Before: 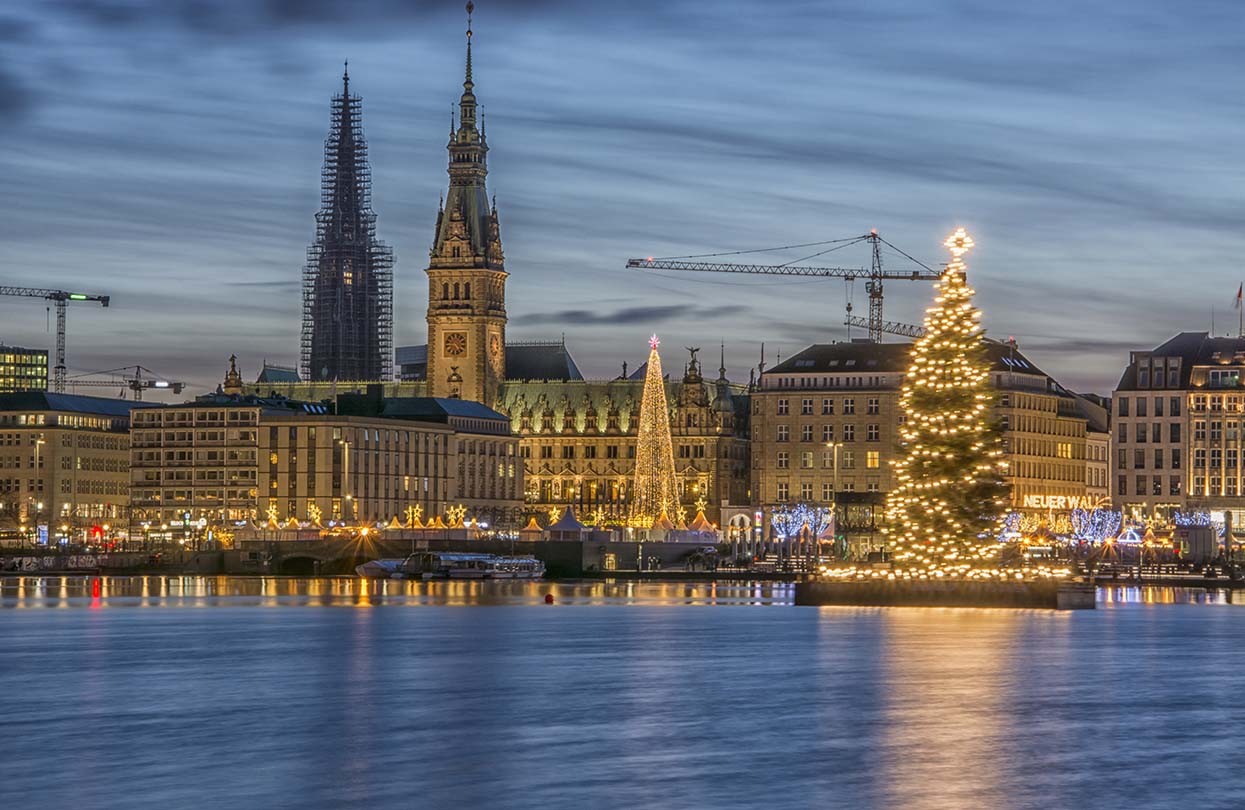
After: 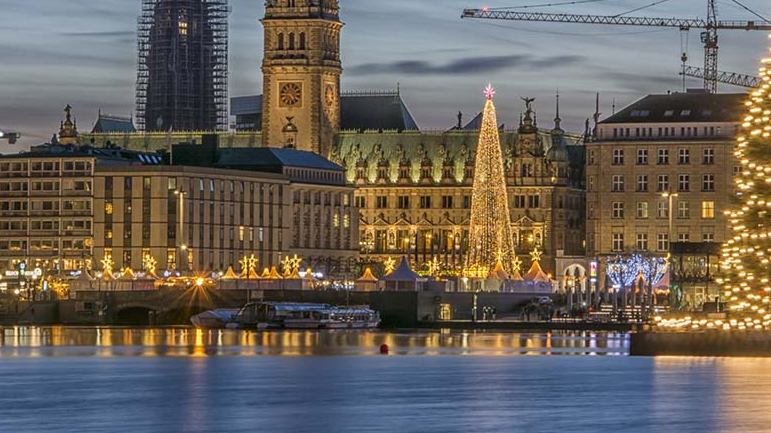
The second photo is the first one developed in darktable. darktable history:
tone equalizer: edges refinement/feathering 500, mask exposure compensation -1.57 EV, preserve details no
crop: left 13.254%, top 30.979%, right 24.765%, bottom 15.536%
